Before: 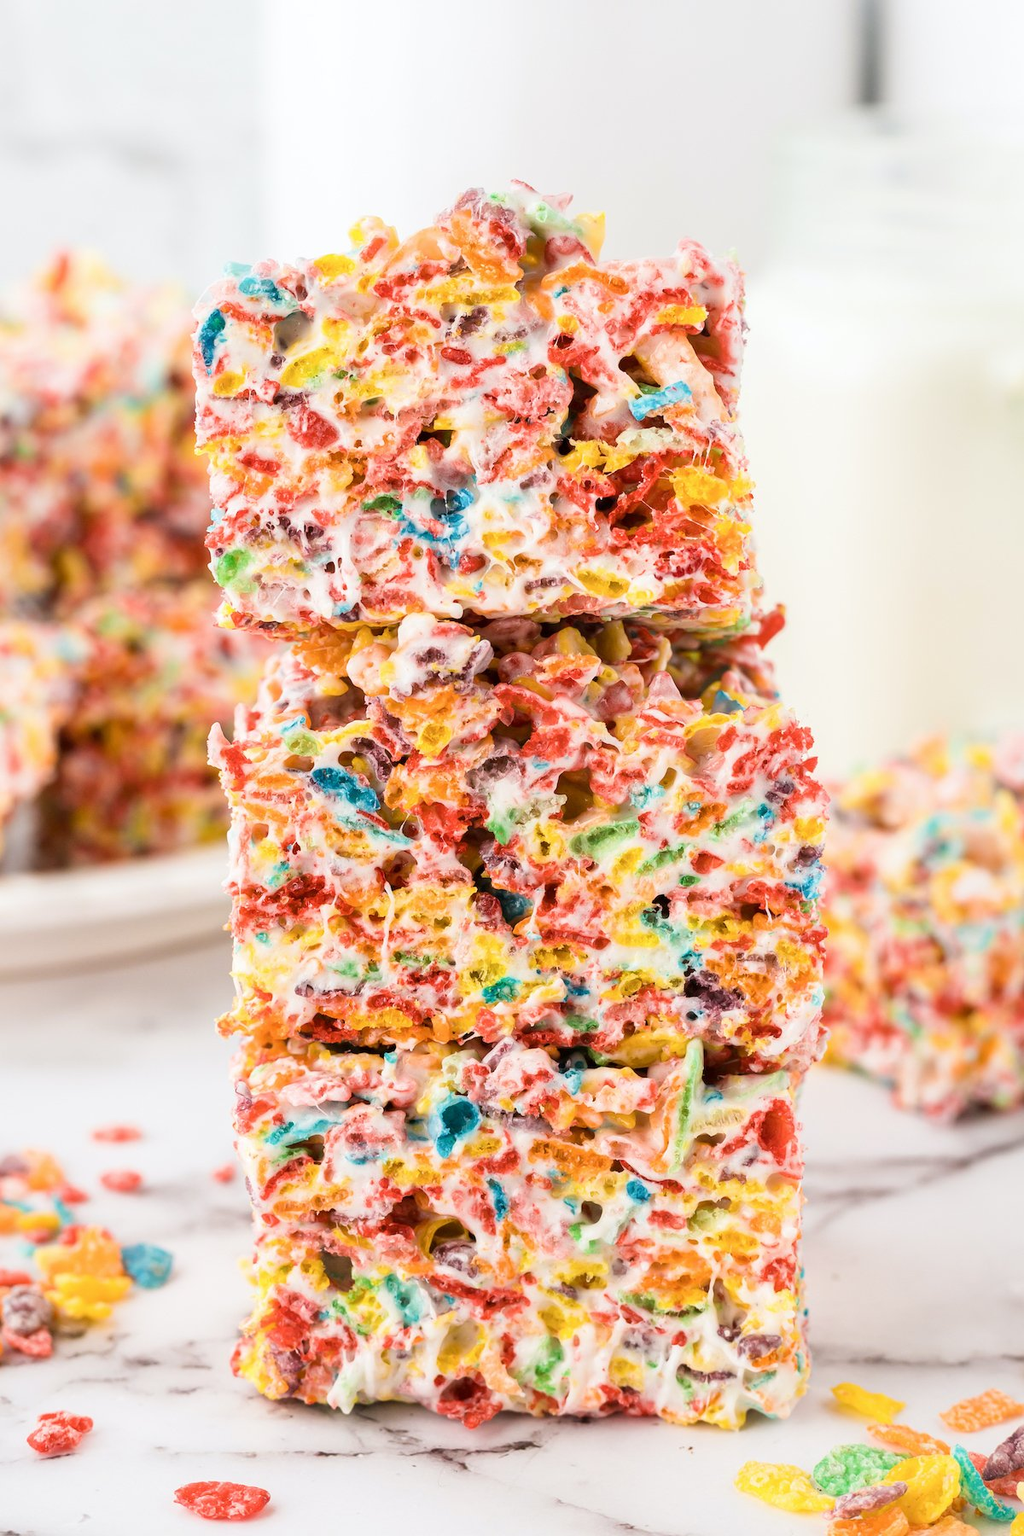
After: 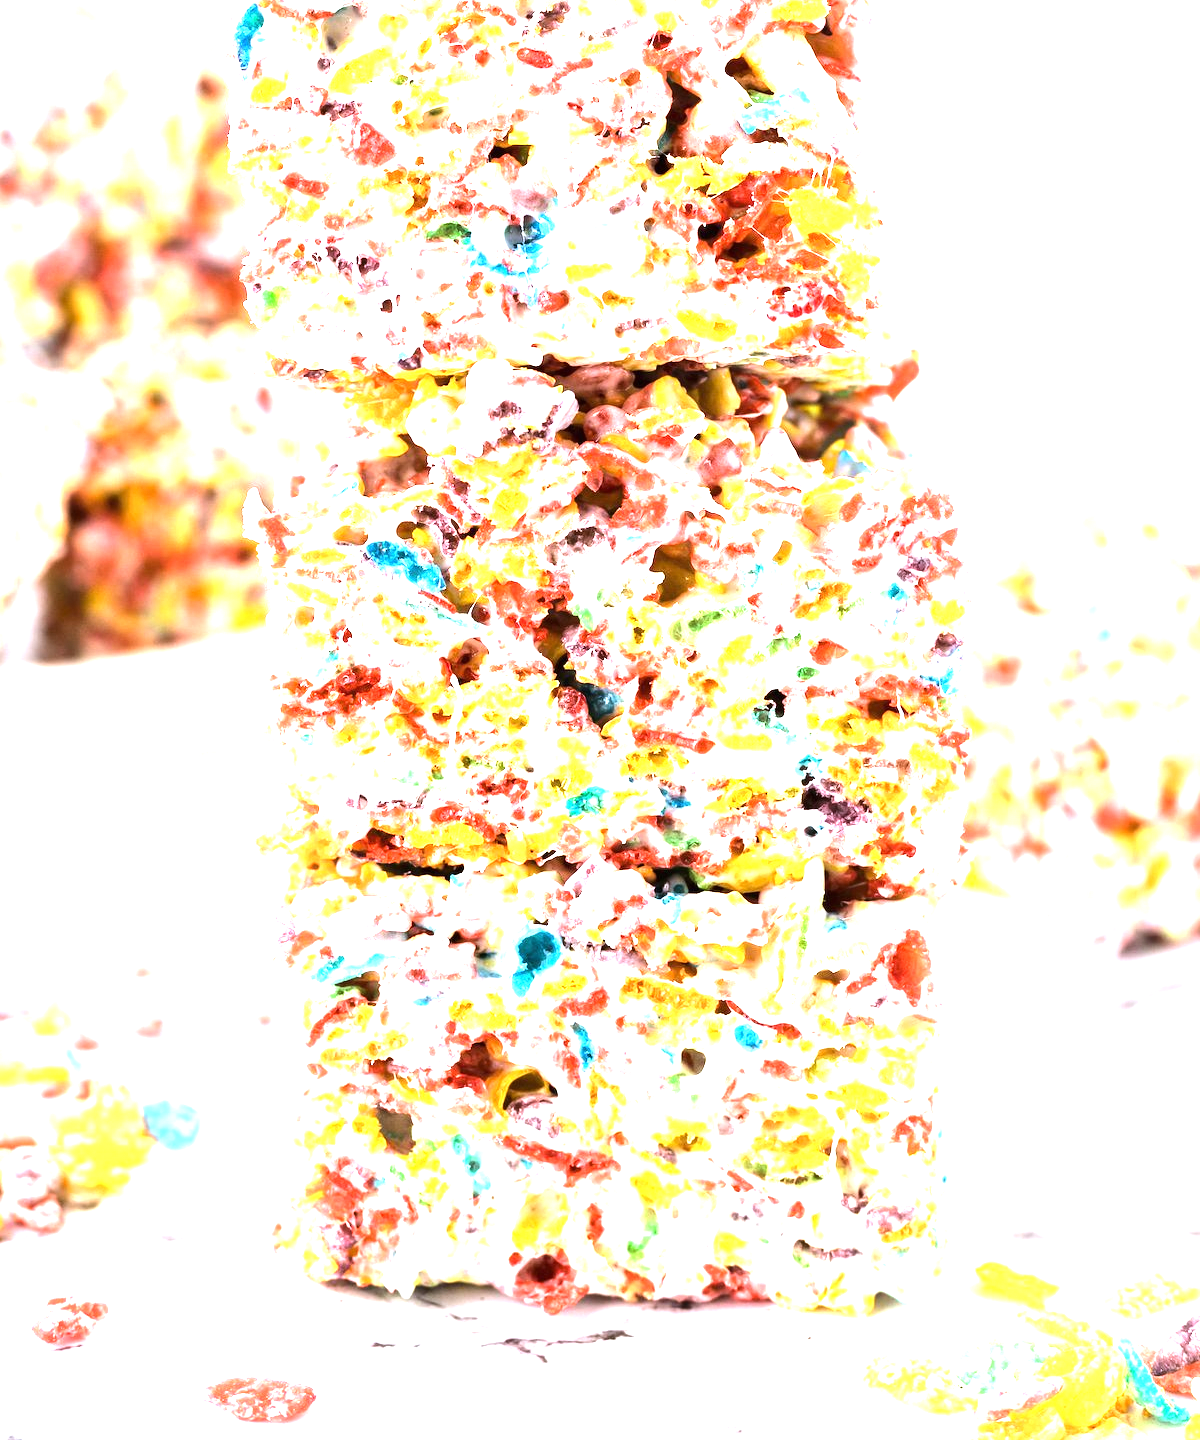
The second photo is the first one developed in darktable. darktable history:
white balance: red 0.924, blue 1.095
crop and rotate: top 19.998%
tone equalizer: -8 EV -0.75 EV, -7 EV -0.7 EV, -6 EV -0.6 EV, -5 EV -0.4 EV, -3 EV 0.4 EV, -2 EV 0.6 EV, -1 EV 0.7 EV, +0 EV 0.75 EV, edges refinement/feathering 500, mask exposure compensation -1.57 EV, preserve details no
exposure: black level correction 0, exposure 1.198 EV, compensate exposure bias true, compensate highlight preservation false
